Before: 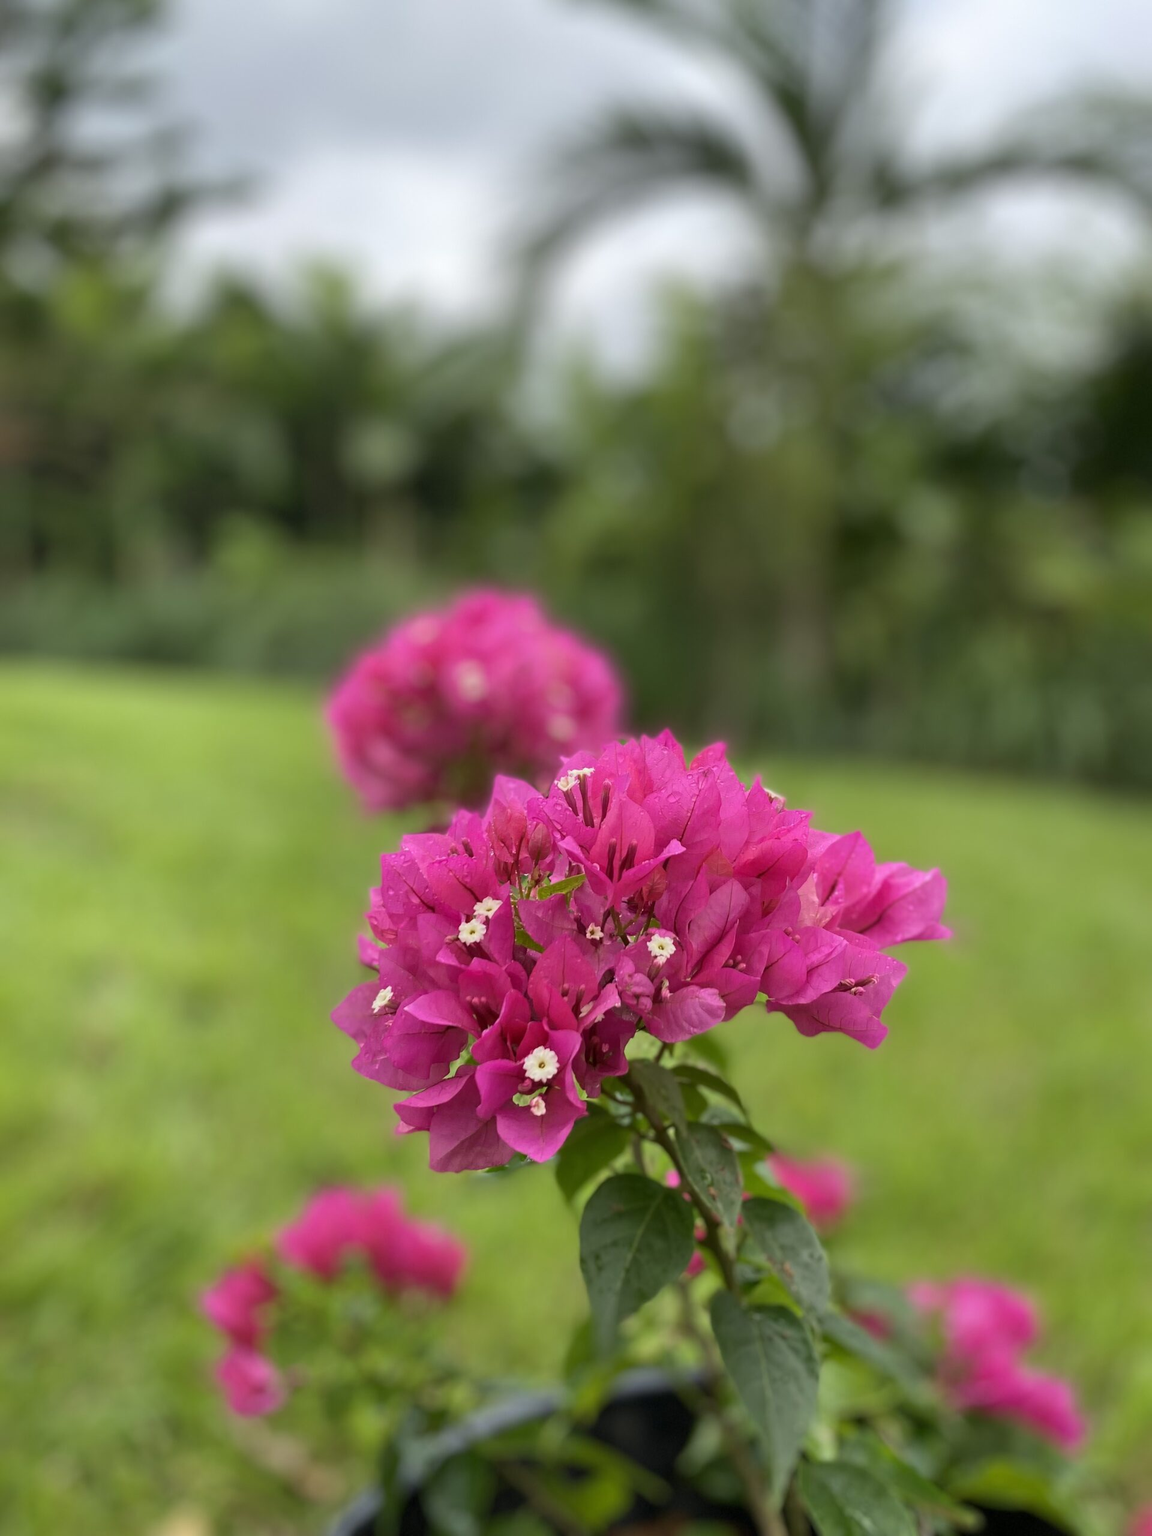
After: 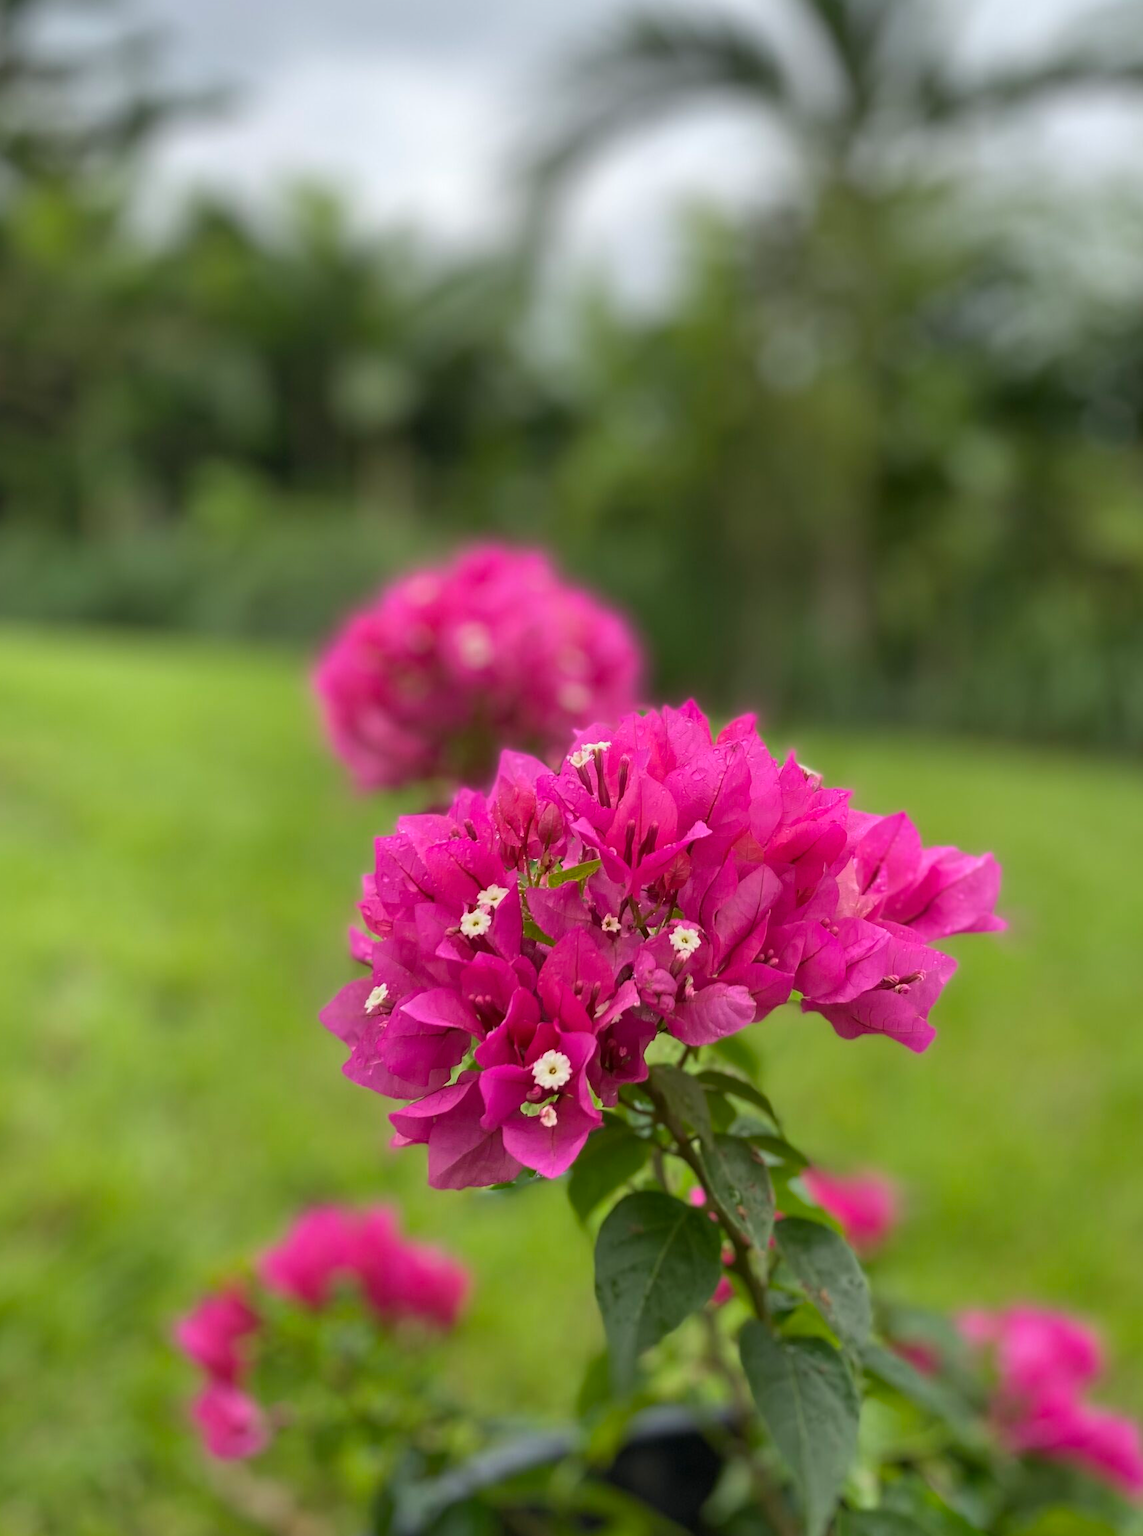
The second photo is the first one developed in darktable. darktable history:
crop: left 3.705%, top 6.389%, right 6.588%, bottom 3.238%
